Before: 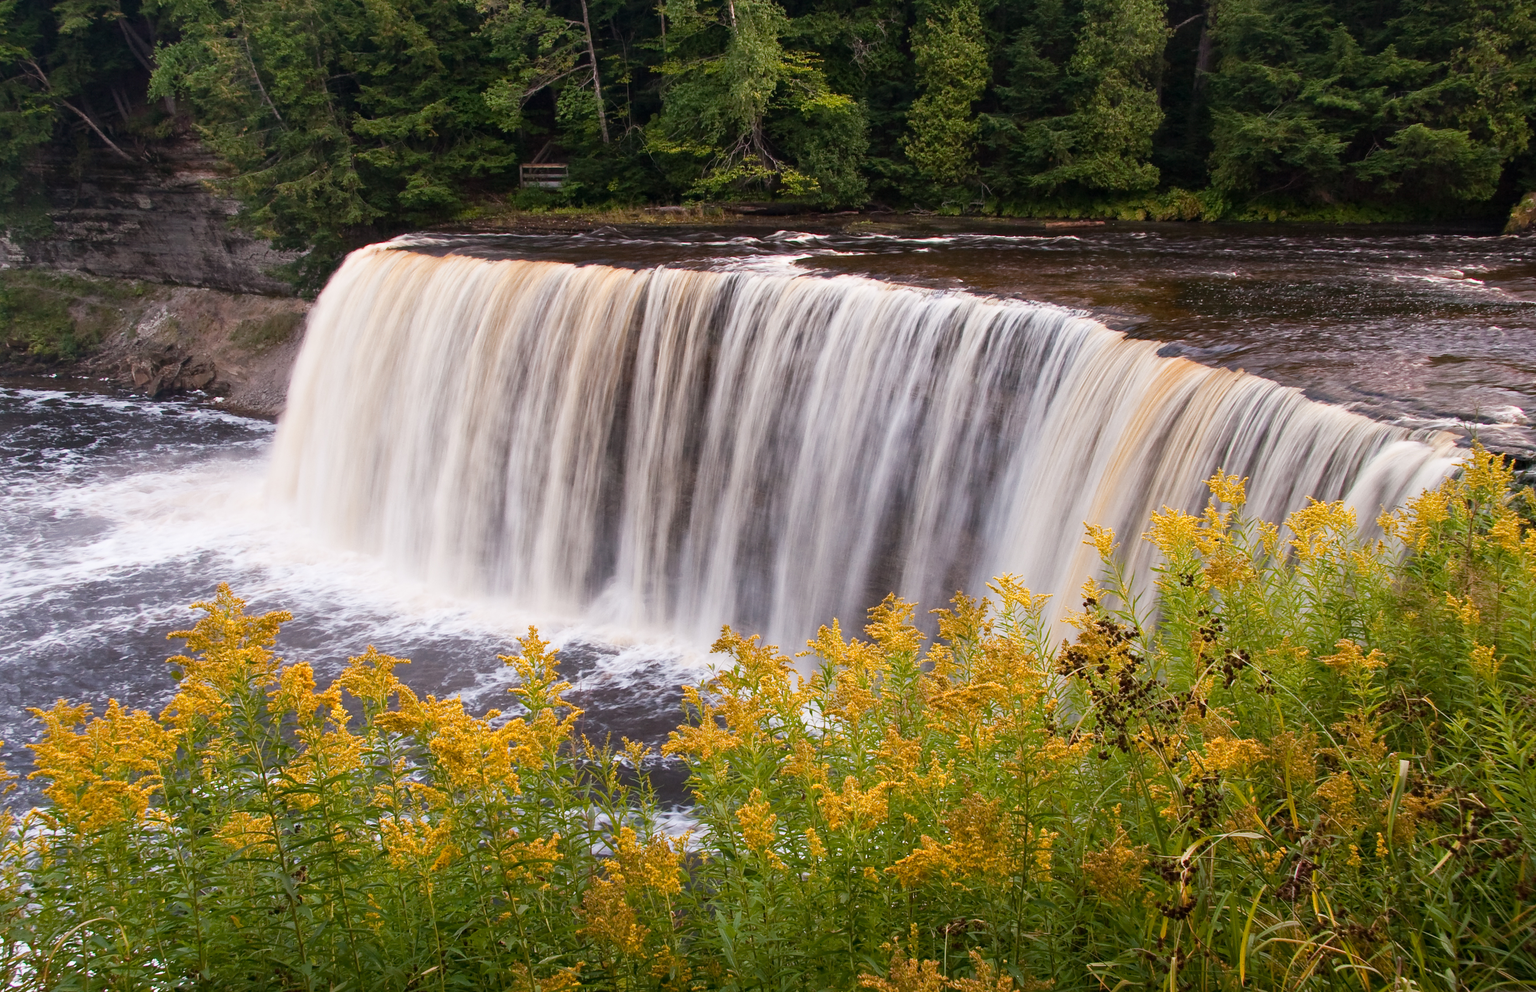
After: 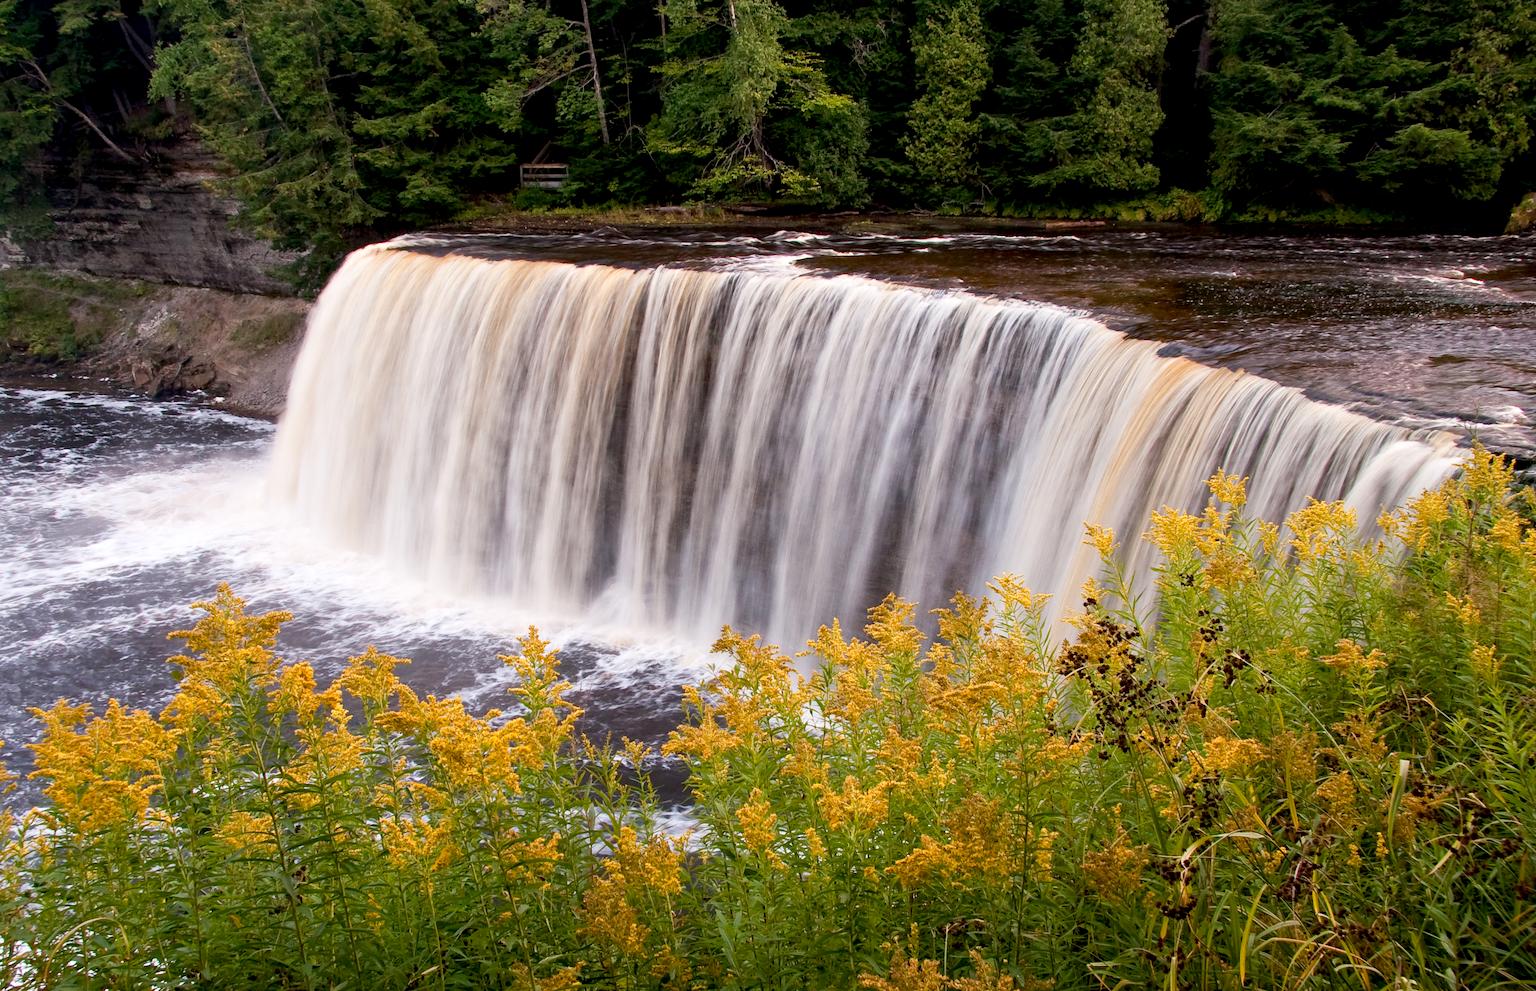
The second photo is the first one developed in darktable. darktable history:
exposure: black level correction 0.009, exposure 0.116 EV, compensate highlight preservation false
